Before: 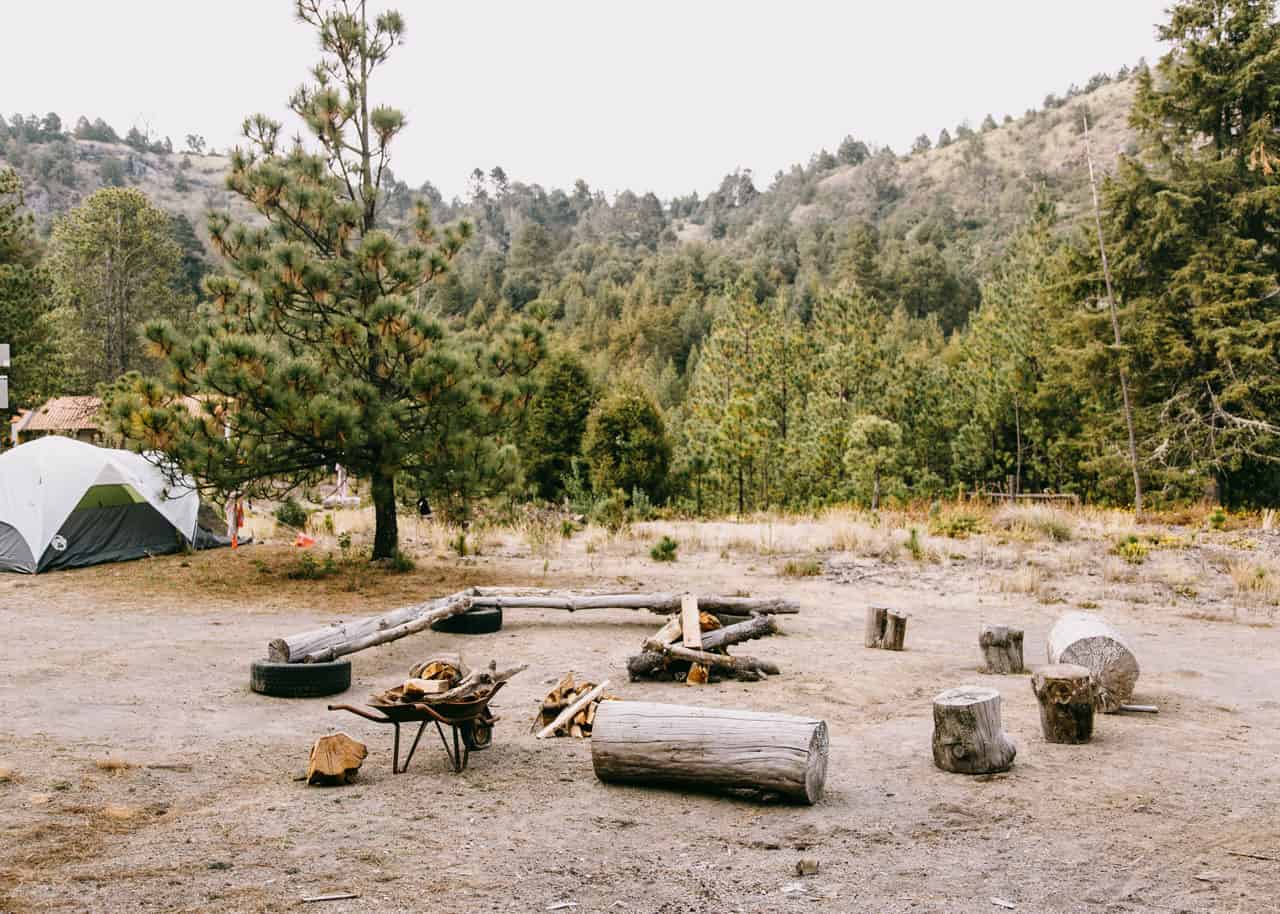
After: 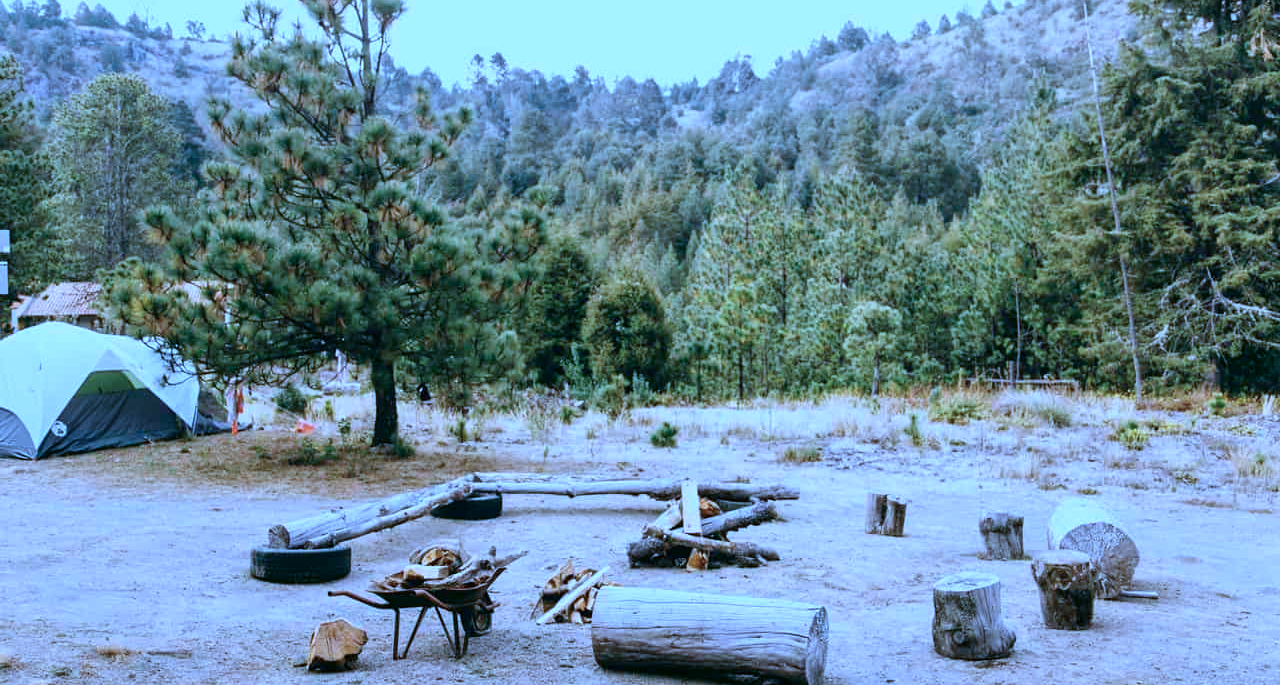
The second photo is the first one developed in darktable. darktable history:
crop and rotate: top 12.5%, bottom 12.5%
color calibration: illuminant as shot in camera, x 0.442, y 0.413, temperature 2903.13 K
